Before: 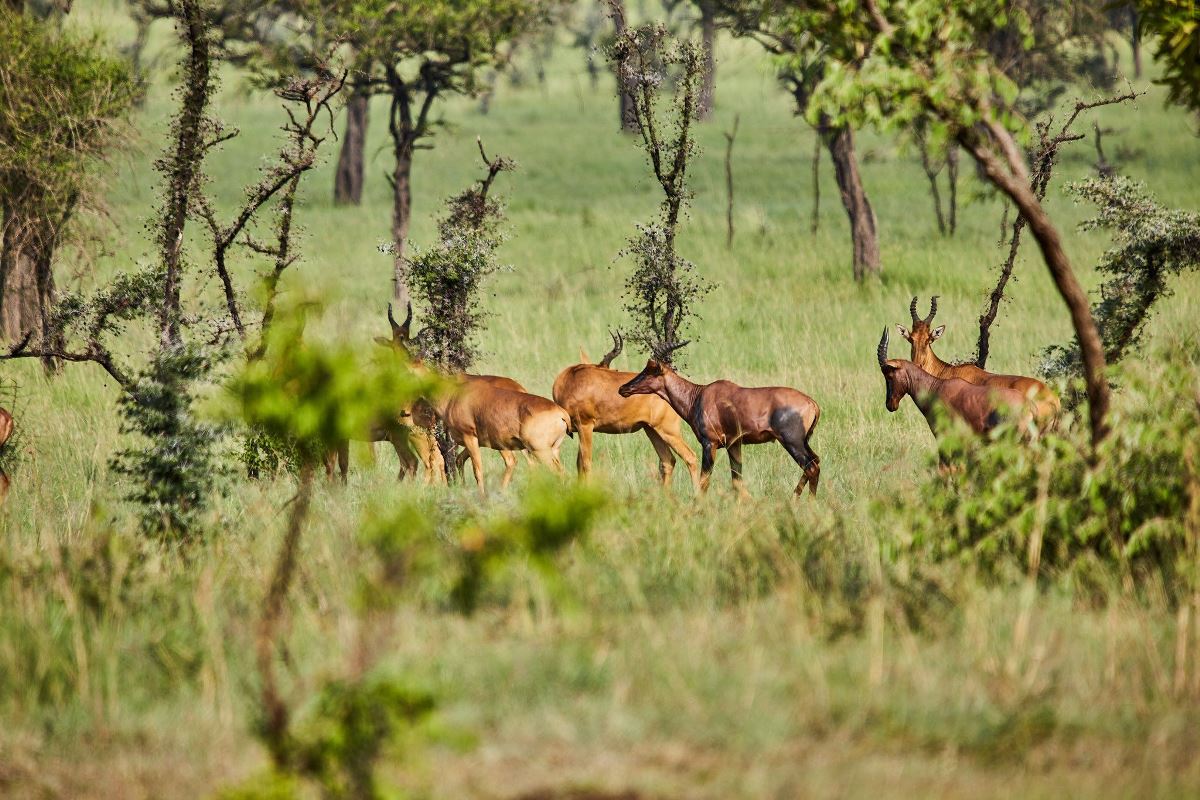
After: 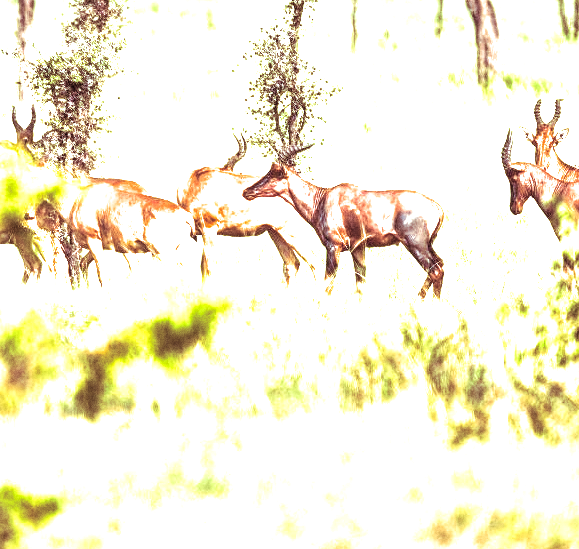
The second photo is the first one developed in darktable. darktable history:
local contrast: on, module defaults
crop: left 31.379%, top 24.658%, right 20.326%, bottom 6.628%
exposure: exposure 2.25 EV, compensate highlight preservation false
grain: coarseness 22.88 ISO
split-toning: compress 20%
